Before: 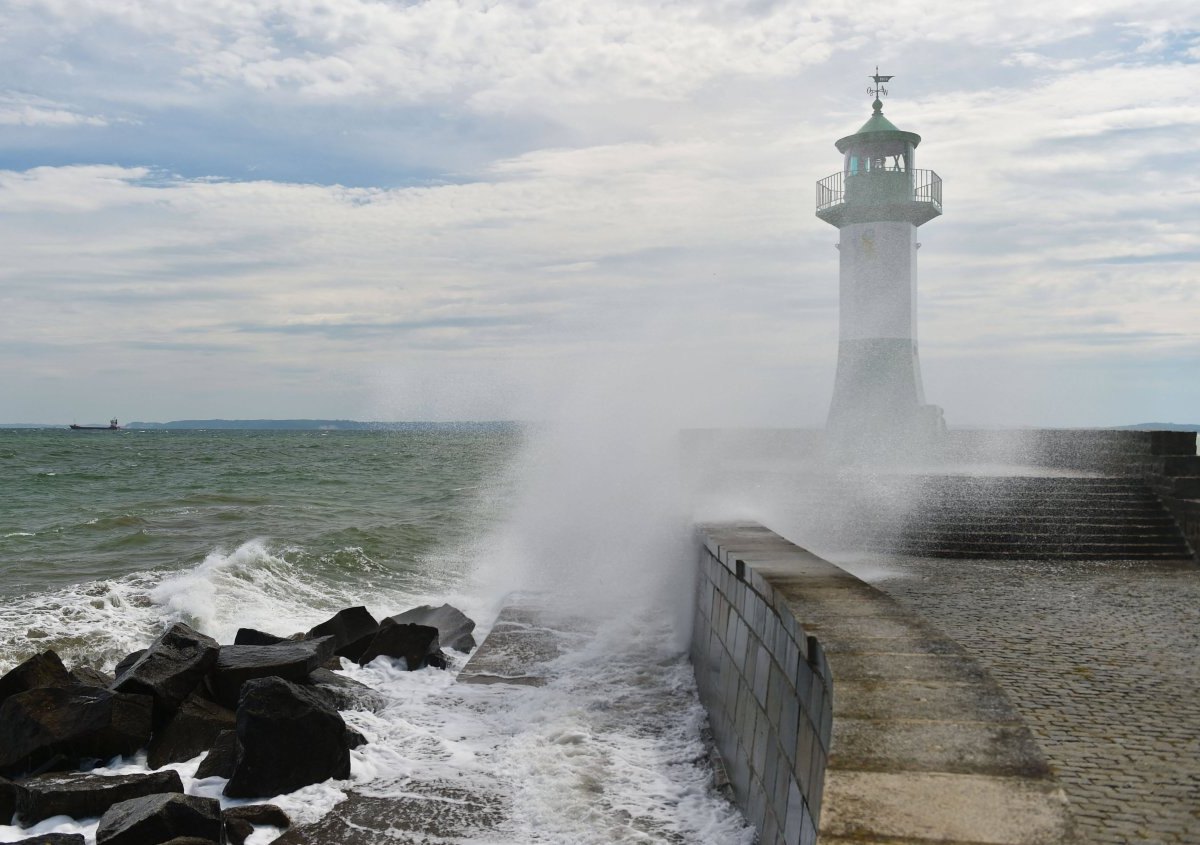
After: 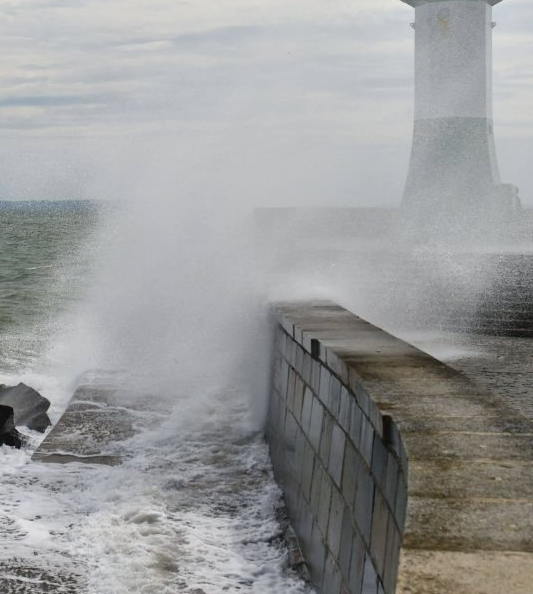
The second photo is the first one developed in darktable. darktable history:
crop: left 35.432%, top 26.233%, right 20.145%, bottom 3.432%
local contrast: mode bilateral grid, contrast 20, coarseness 50, detail 120%, midtone range 0.2
